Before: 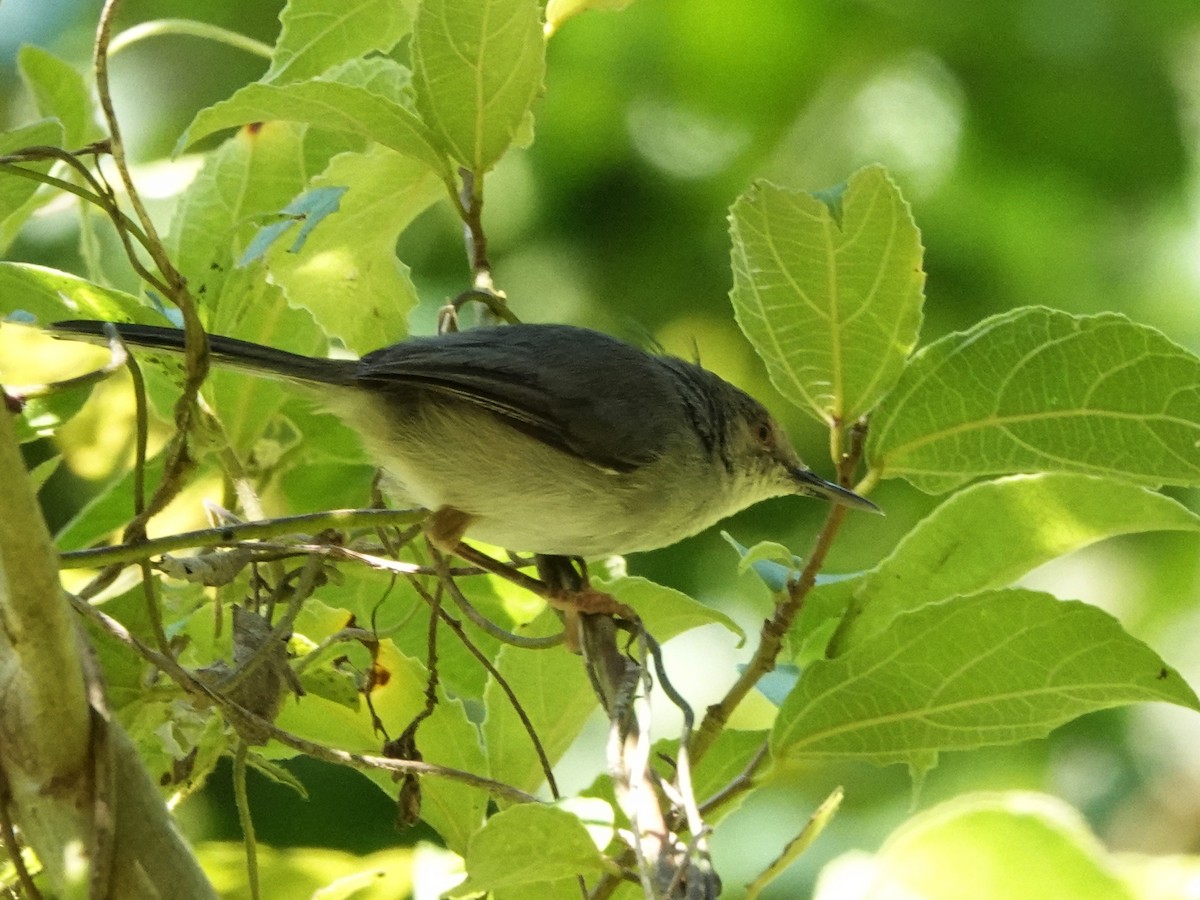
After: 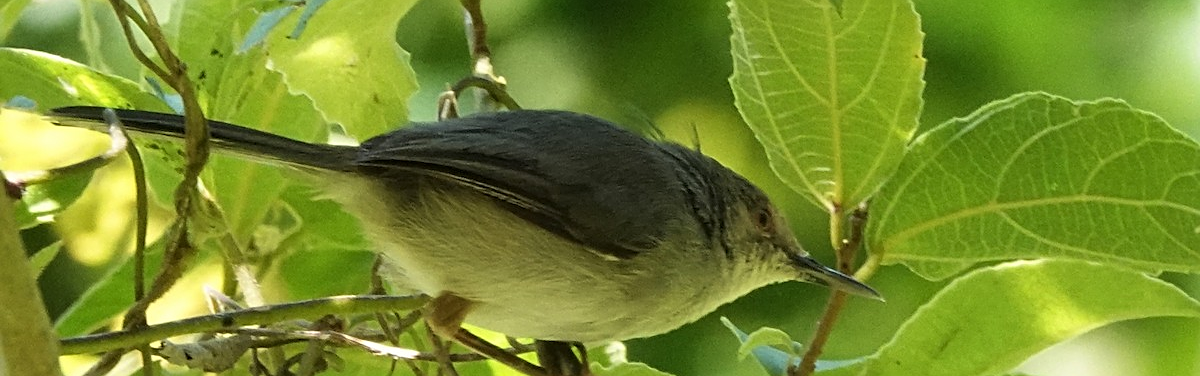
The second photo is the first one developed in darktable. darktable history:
sharpen: on, module defaults
crop and rotate: top 23.84%, bottom 34.294%
